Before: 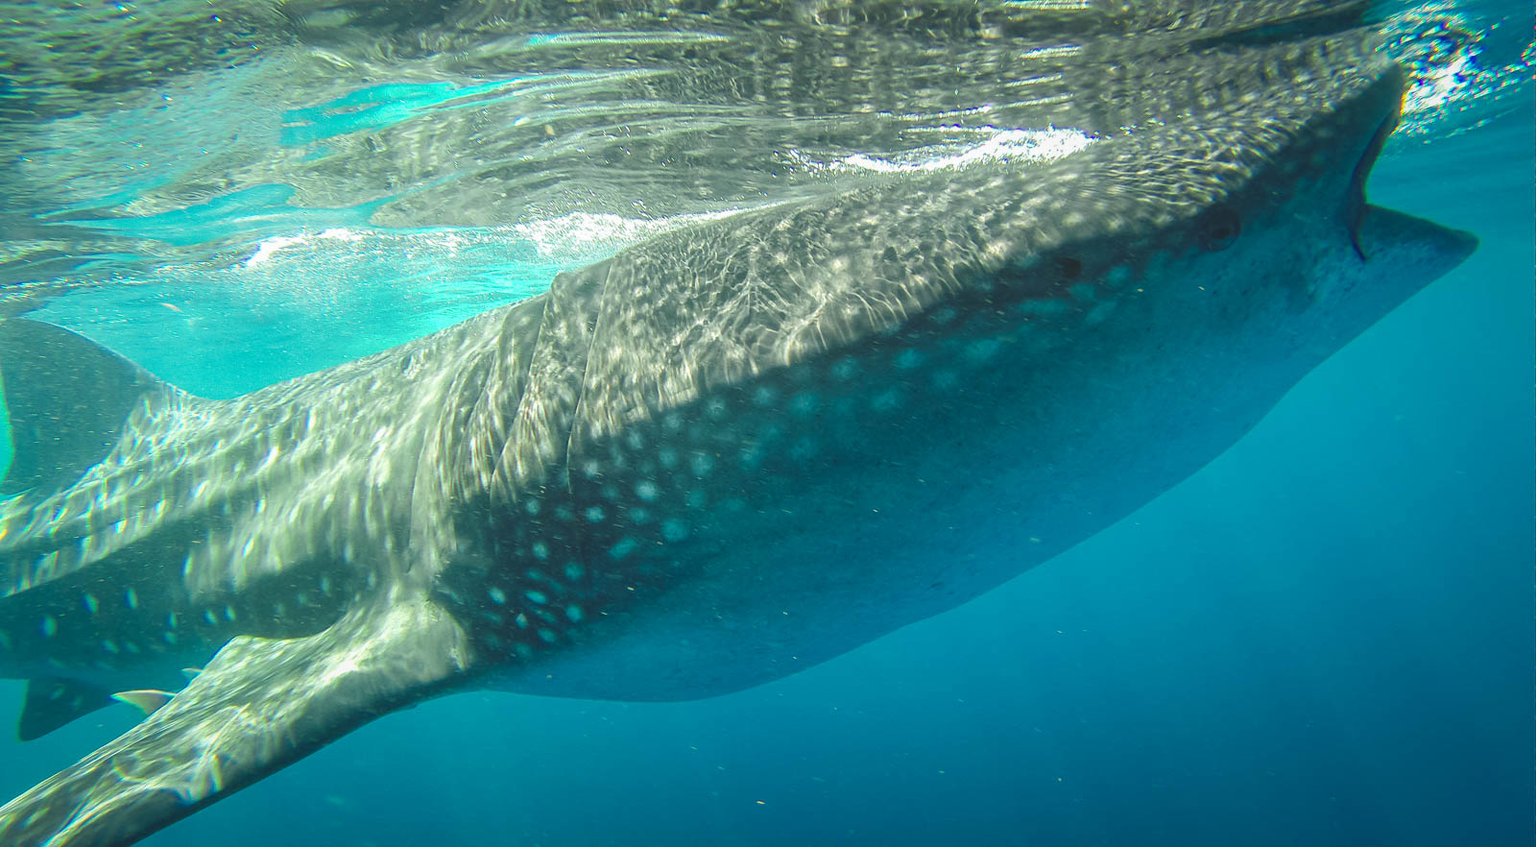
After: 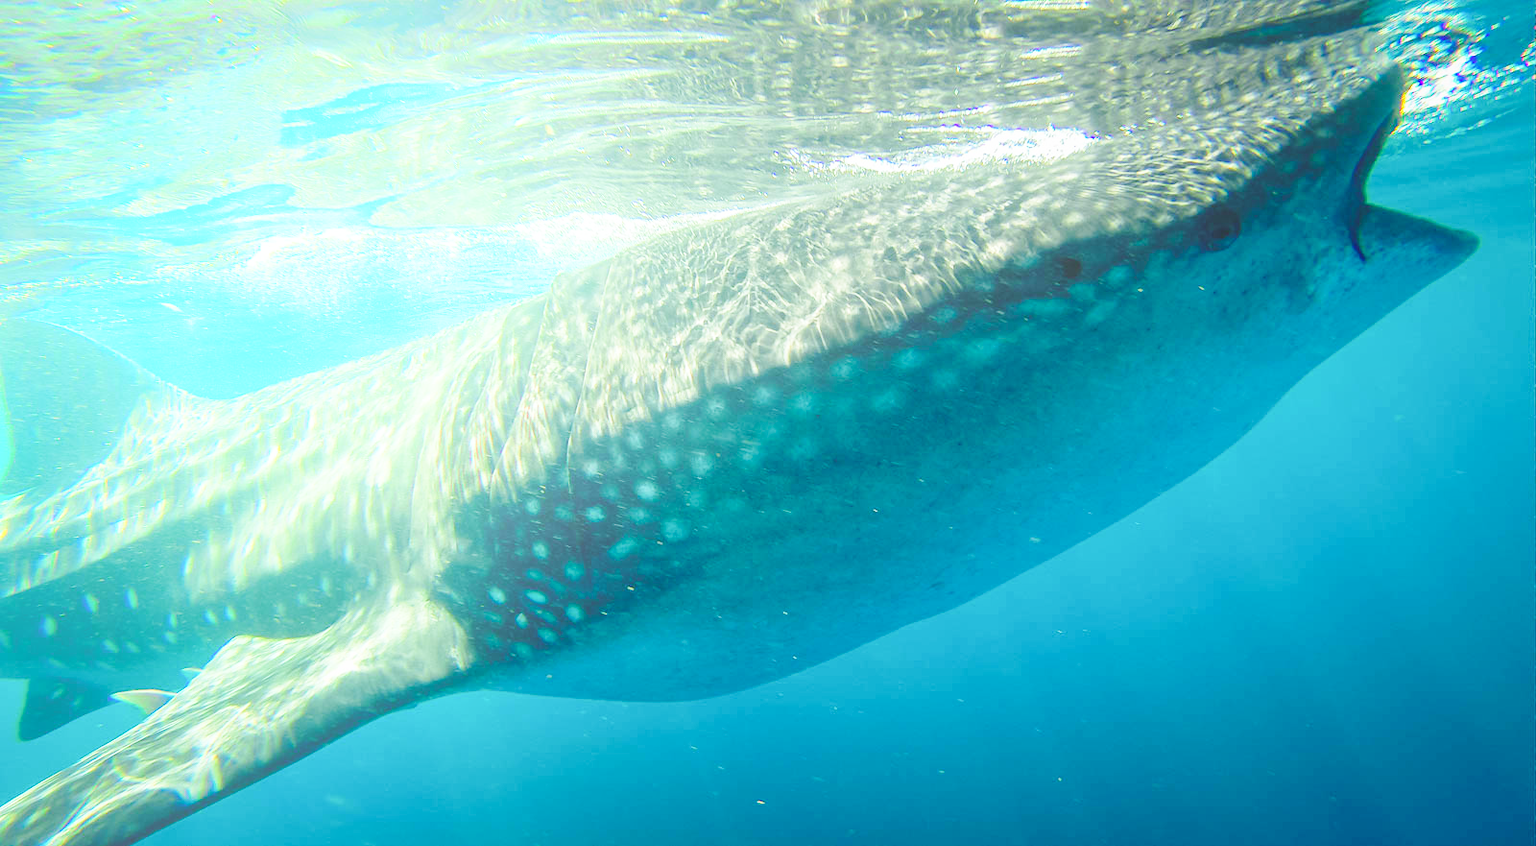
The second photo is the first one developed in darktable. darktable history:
bloom: size 38%, threshold 95%, strength 30%
base curve: curves: ch0 [(0, 0) (0.028, 0.03) (0.121, 0.232) (0.46, 0.748) (0.859, 0.968) (1, 1)], preserve colors none
